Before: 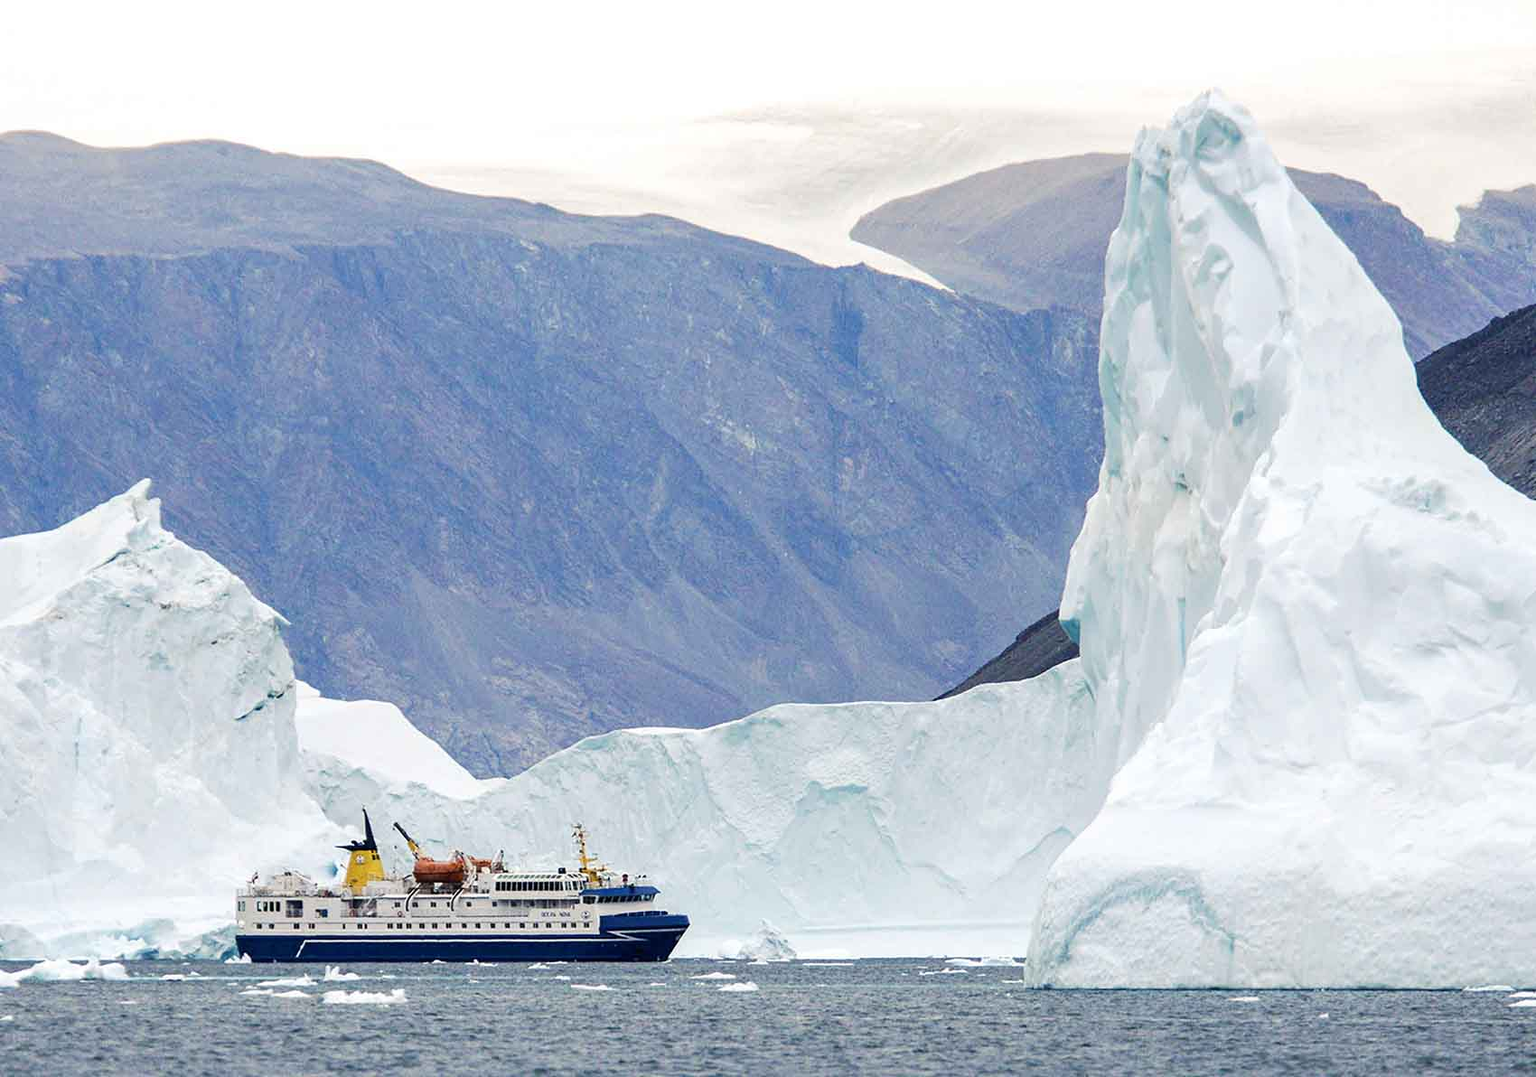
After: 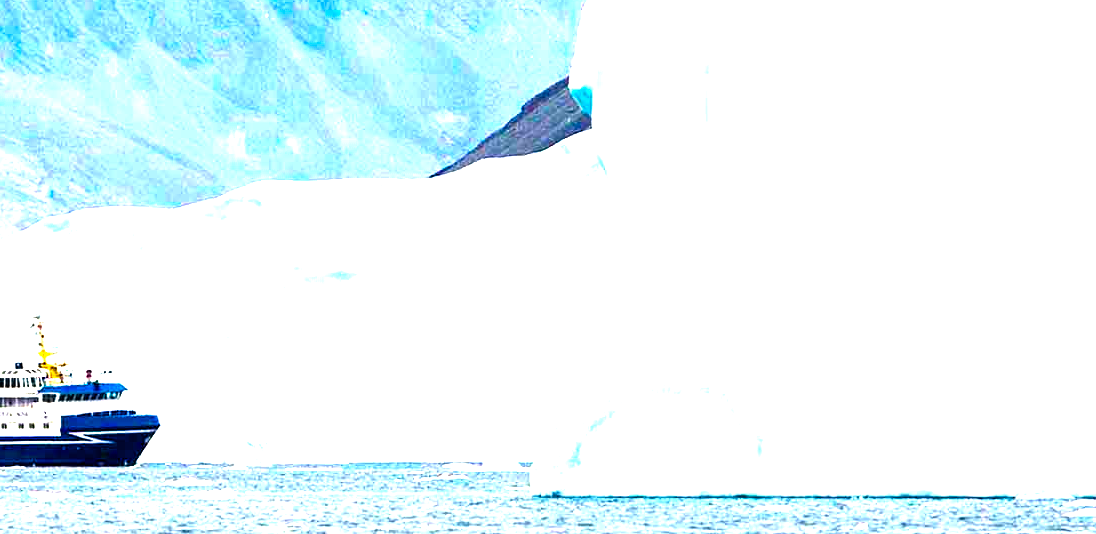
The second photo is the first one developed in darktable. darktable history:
crop and rotate: left 35.509%, top 50.238%, bottom 4.934%
exposure: black level correction 0, exposure 1.379 EV, compensate exposure bias true, compensate highlight preservation false
white balance: red 1.009, blue 0.985
color balance rgb: linear chroma grading › global chroma 9%, perceptual saturation grading › global saturation 36%, perceptual saturation grading › shadows 35%, perceptual brilliance grading › global brilliance 15%, perceptual brilliance grading › shadows -35%, global vibrance 15%
